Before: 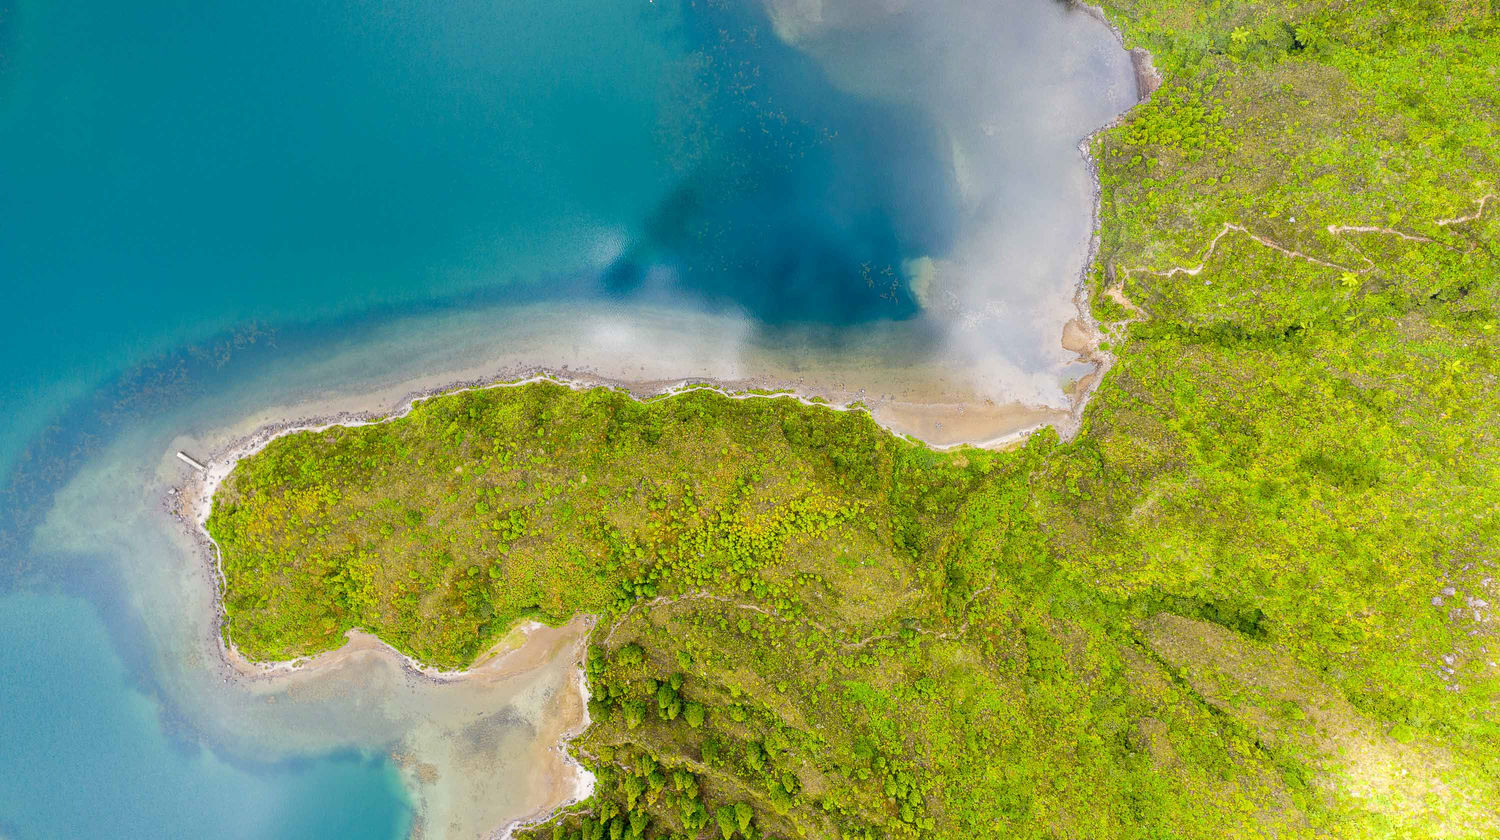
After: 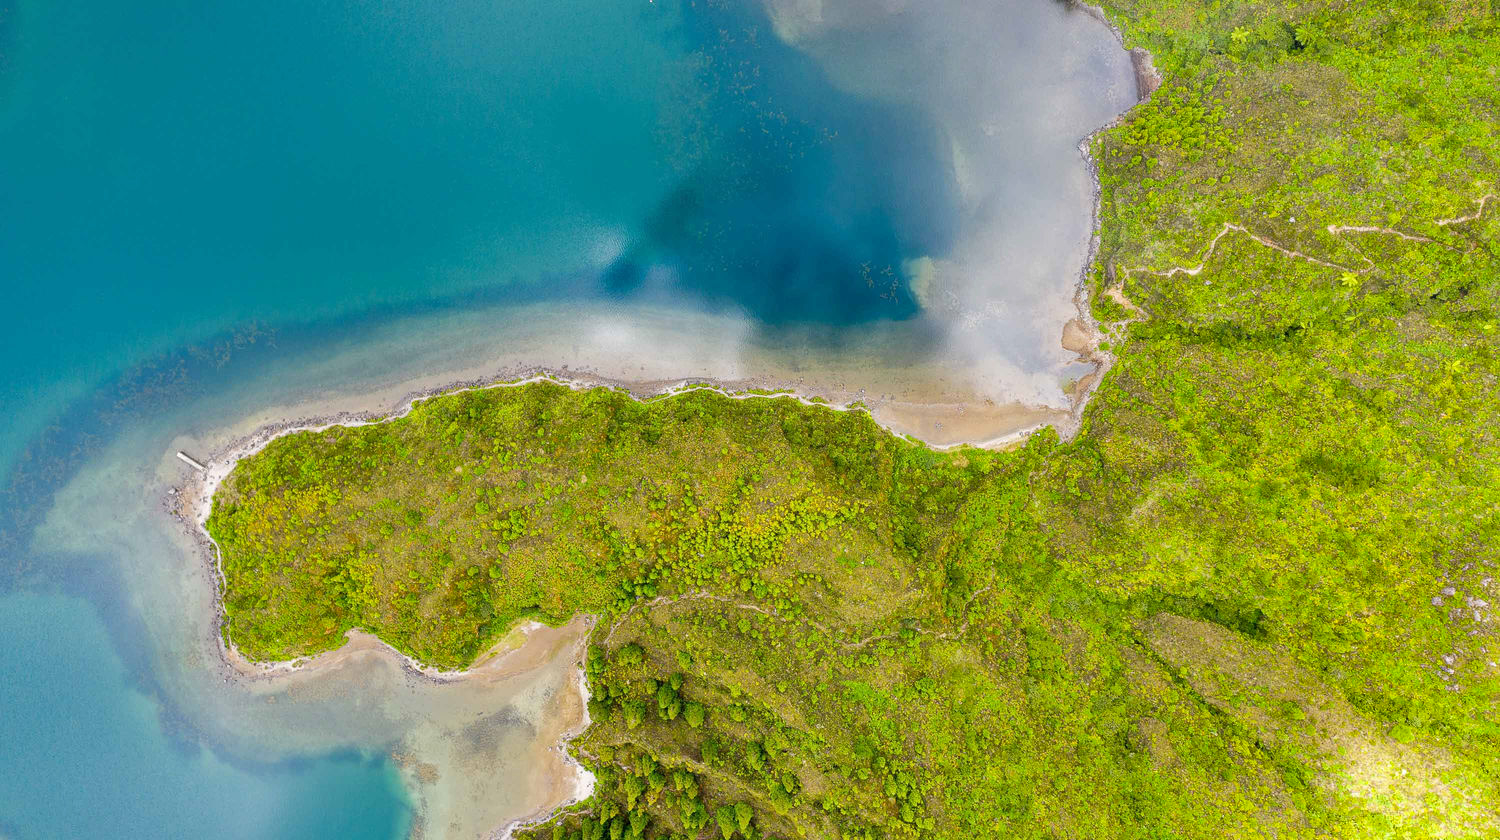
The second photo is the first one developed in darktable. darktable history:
shadows and highlights: white point adjustment 0.056, highlights color adjustment 46.72%, soften with gaussian
